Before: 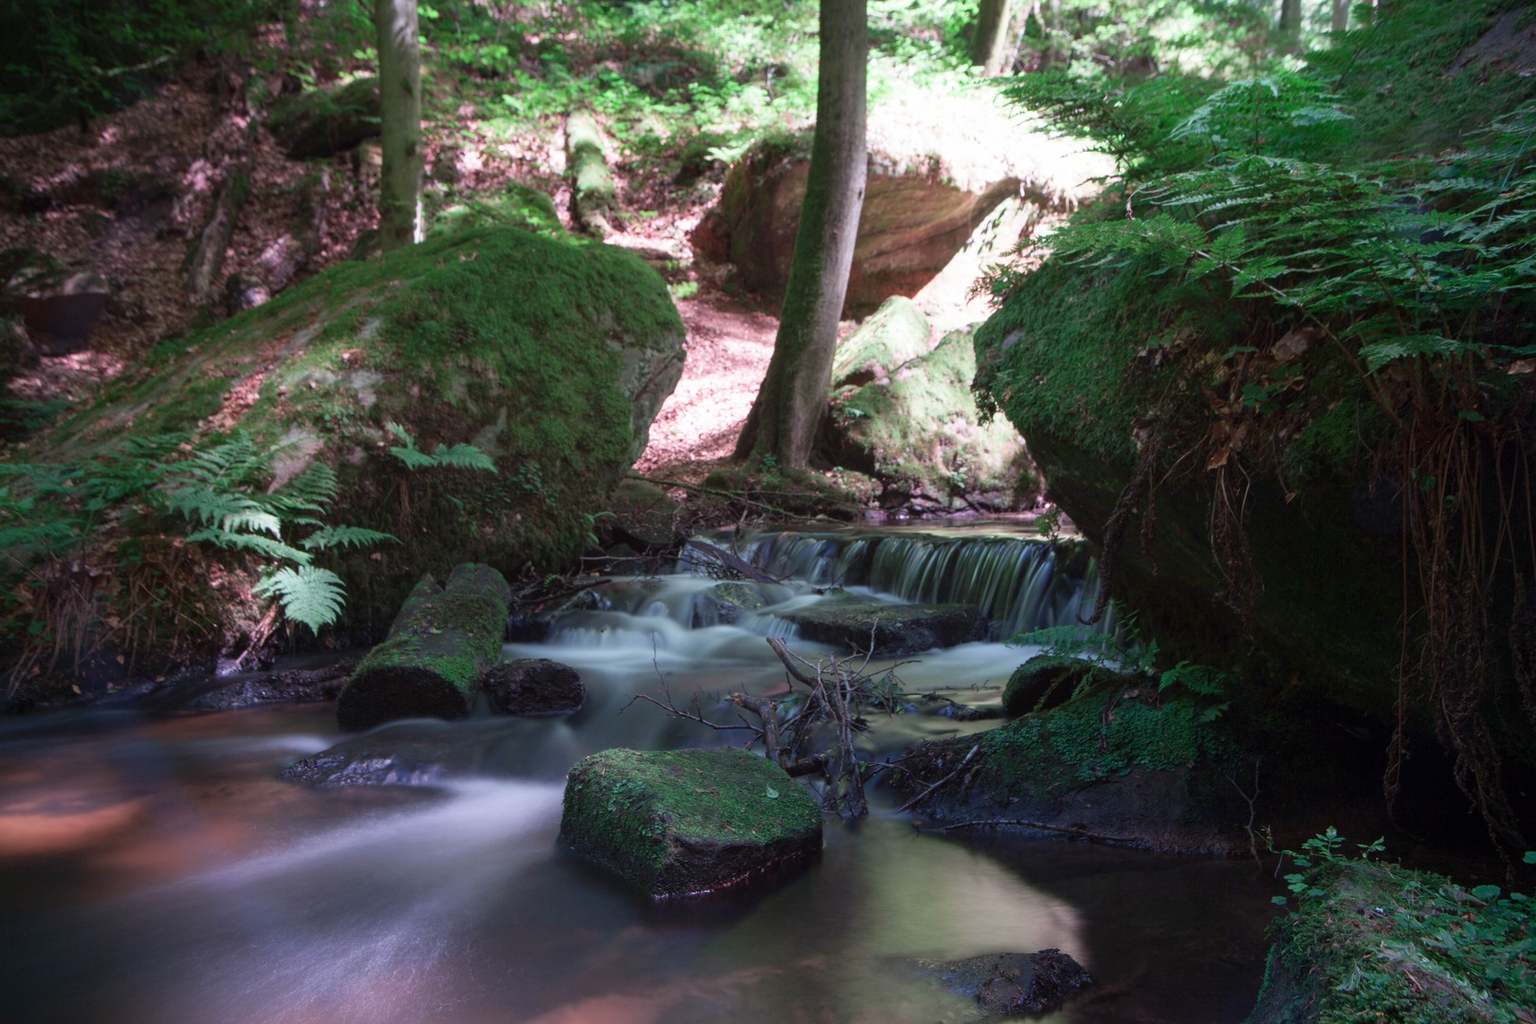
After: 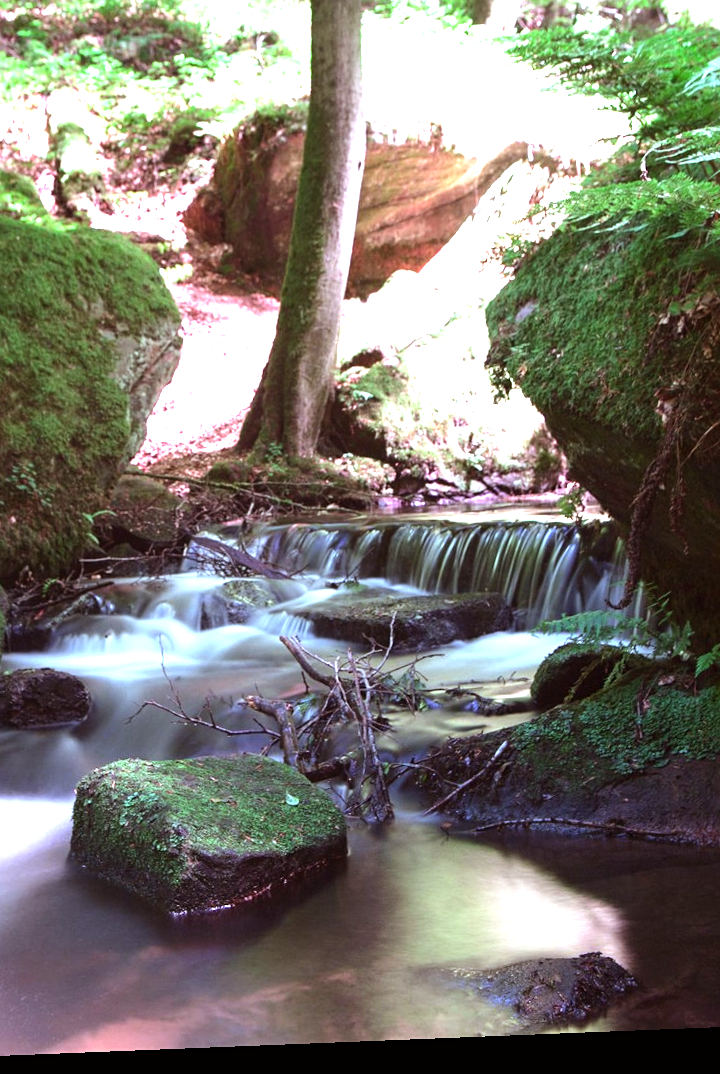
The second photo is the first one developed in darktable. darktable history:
exposure: black level correction 0, exposure 1.45 EV, compensate exposure bias true, compensate highlight preservation false
tone equalizer: -8 EV -0.417 EV, -7 EV -0.389 EV, -6 EV -0.333 EV, -5 EV -0.222 EV, -3 EV 0.222 EV, -2 EV 0.333 EV, -1 EV 0.389 EV, +0 EV 0.417 EV, edges refinement/feathering 500, mask exposure compensation -1.57 EV, preserve details no
white balance: red 0.976, blue 1.04
sharpen: amount 0.2
rotate and perspective: rotation -2.29°, automatic cropping off
crop: left 33.452%, top 6.025%, right 23.155%
rgb levels: mode RGB, independent channels, levels [[0, 0.5, 1], [0, 0.521, 1], [0, 0.536, 1]]
